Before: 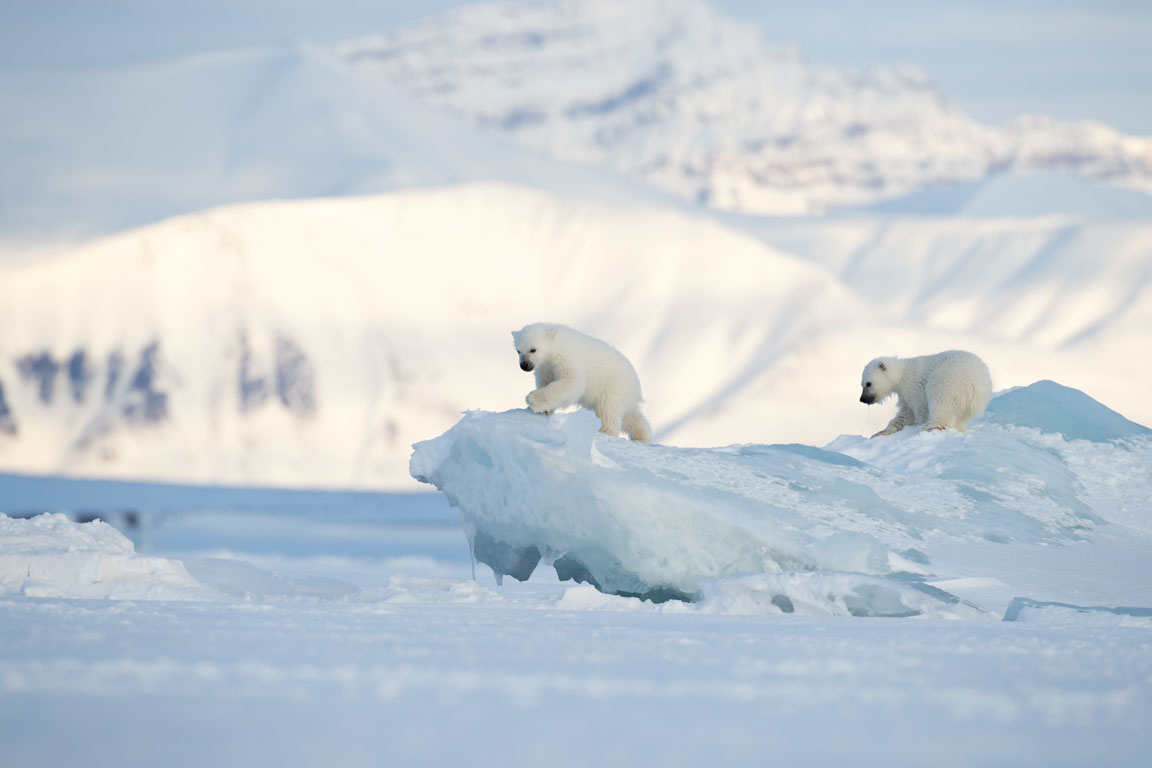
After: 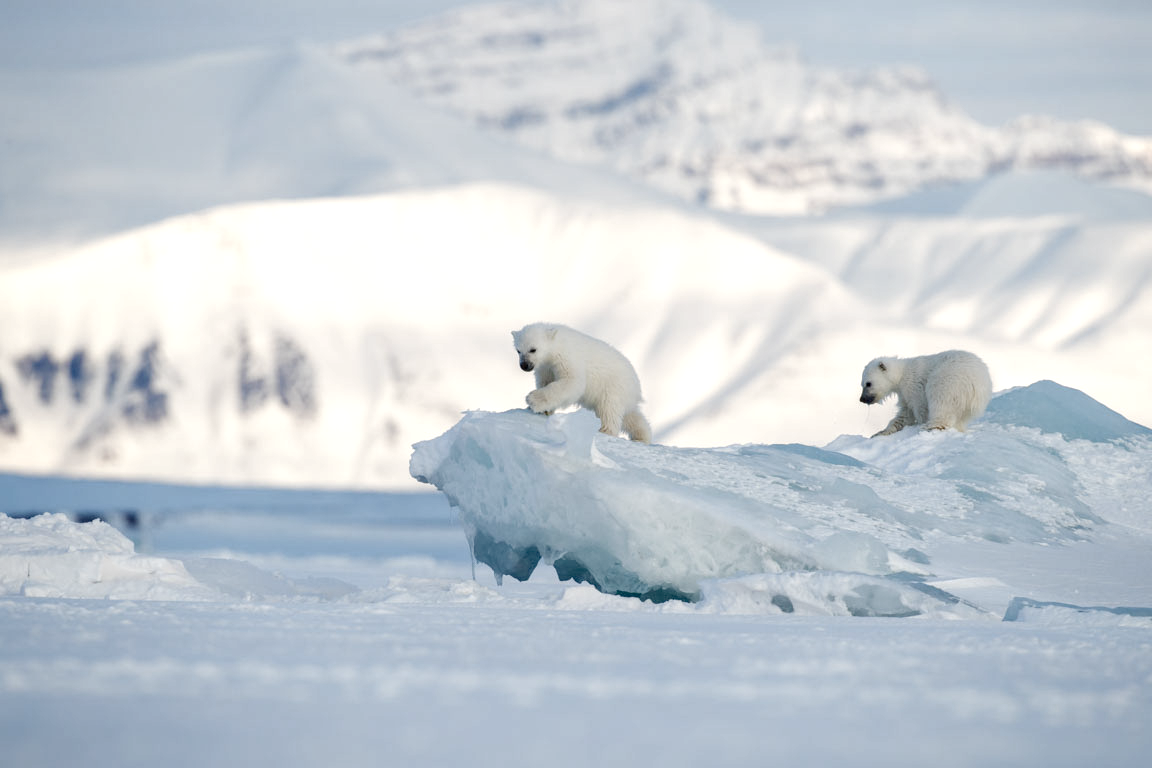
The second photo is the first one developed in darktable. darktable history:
local contrast: detail 140%
color balance rgb: linear chroma grading › mid-tones 7.8%, perceptual saturation grading › global saturation 20%, perceptual saturation grading › highlights -50.326%, perceptual saturation grading › shadows 30.309%, saturation formula JzAzBz (2021)
